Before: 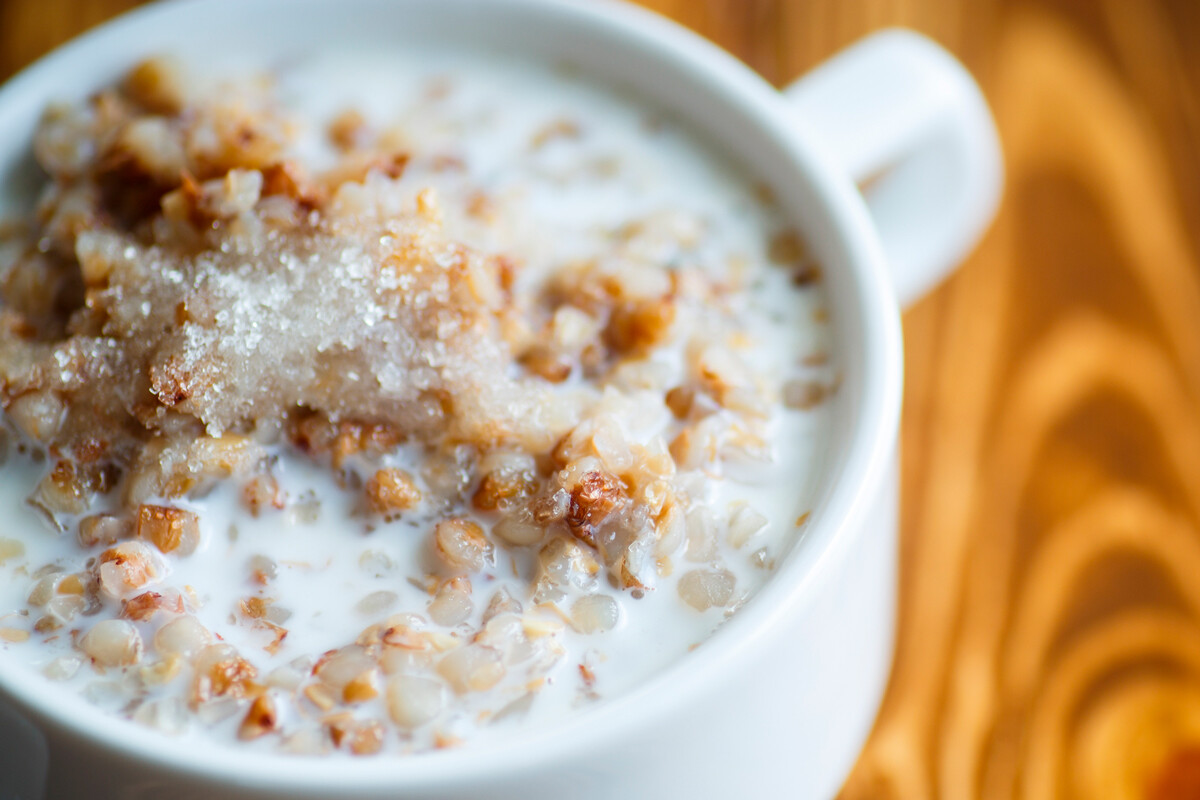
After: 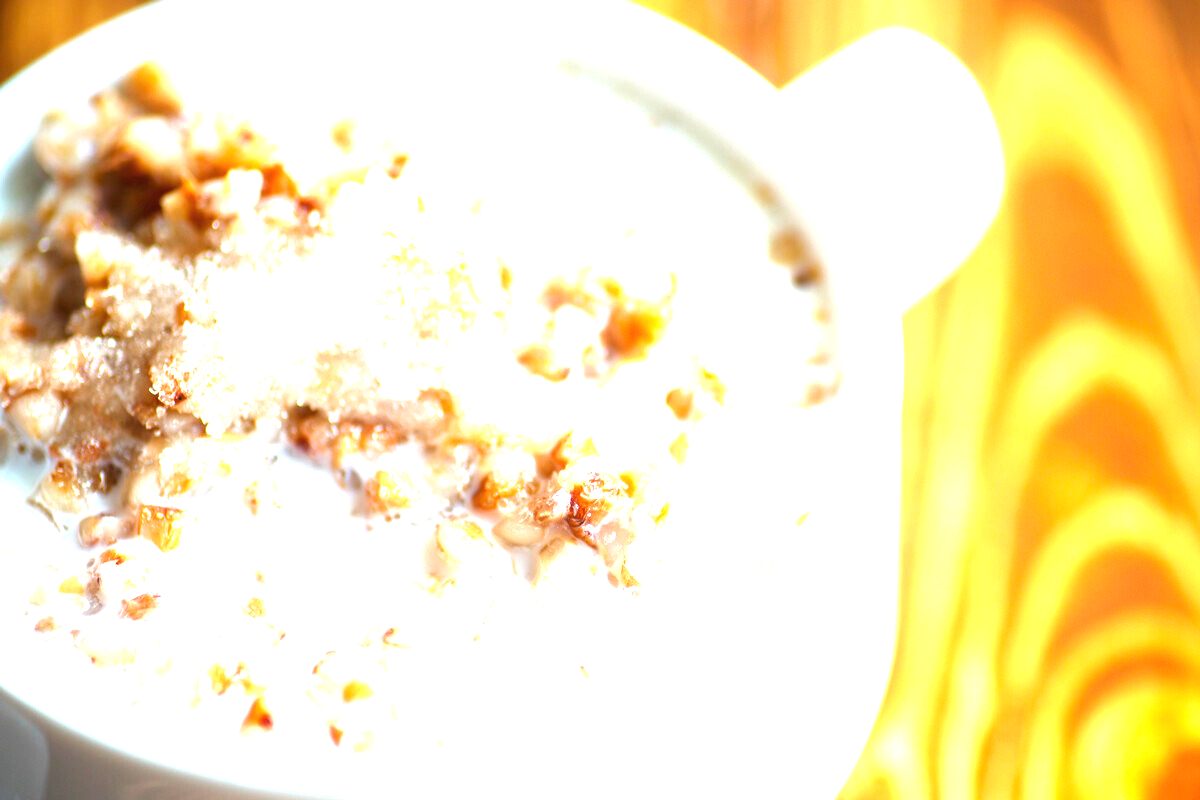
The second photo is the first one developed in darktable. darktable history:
exposure: black level correction 0, exposure 1.984 EV, compensate highlight preservation false
